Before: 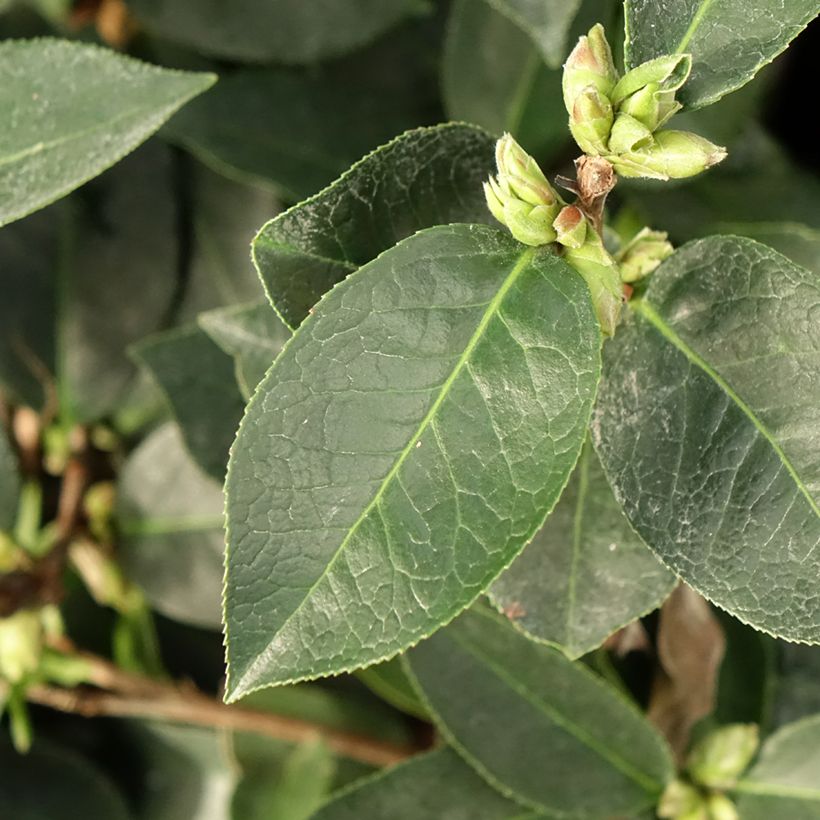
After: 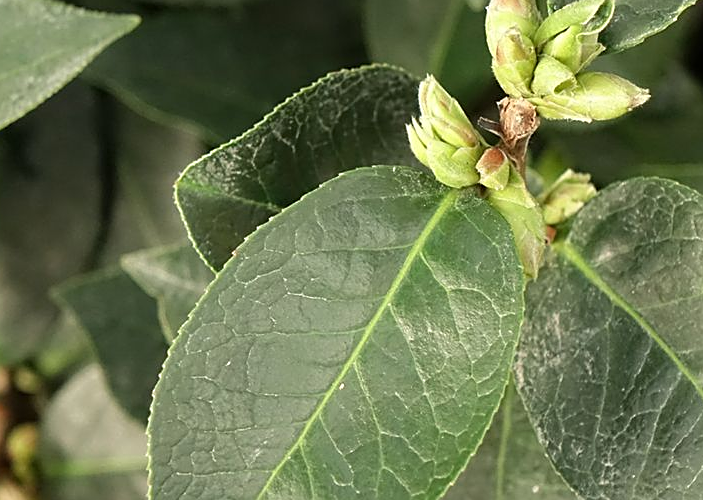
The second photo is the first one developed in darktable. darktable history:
crop and rotate: left 9.438%, top 7.108%, right 4.807%, bottom 31.872%
sharpen: on, module defaults
